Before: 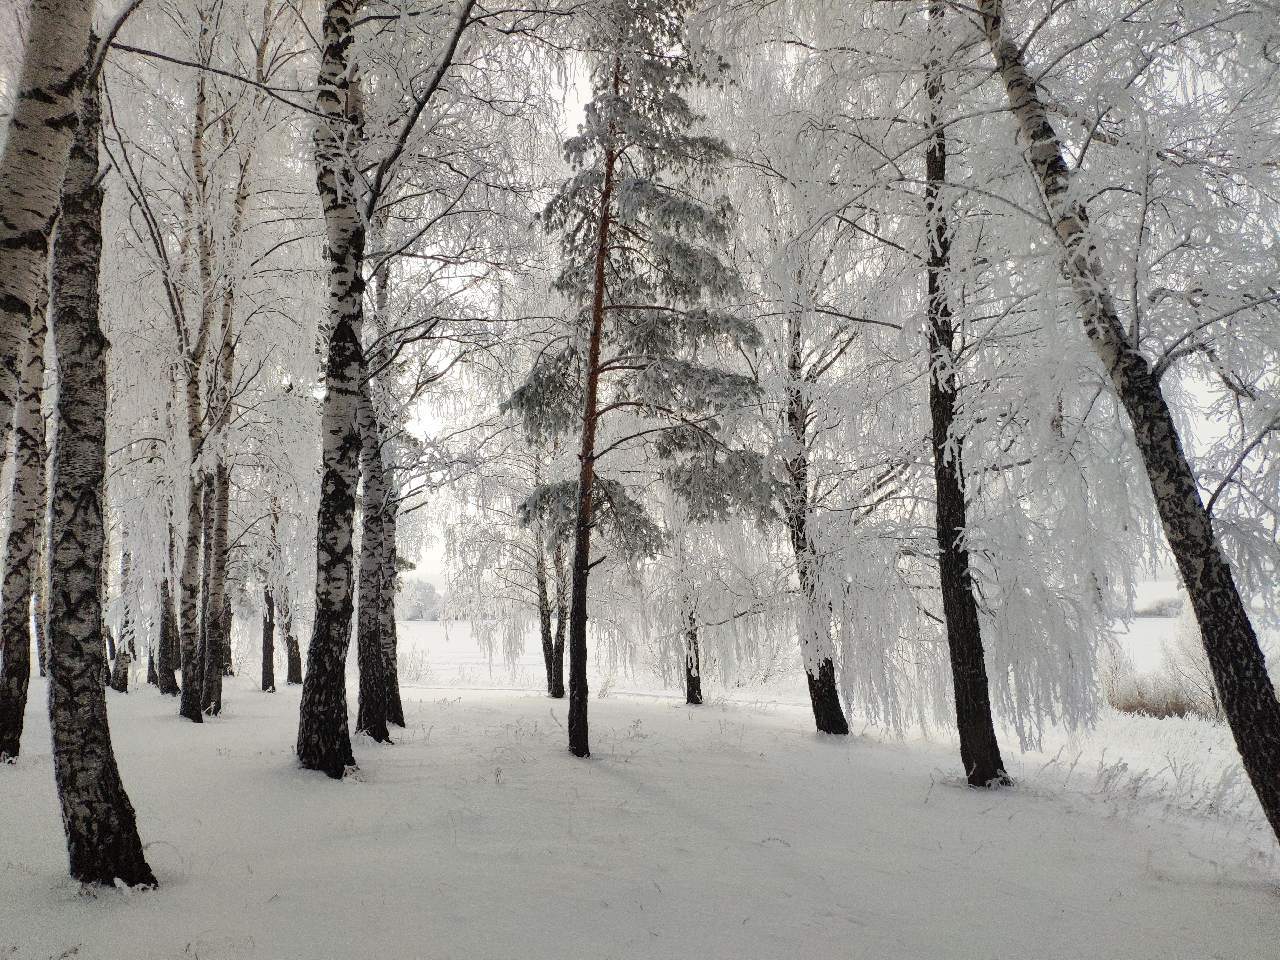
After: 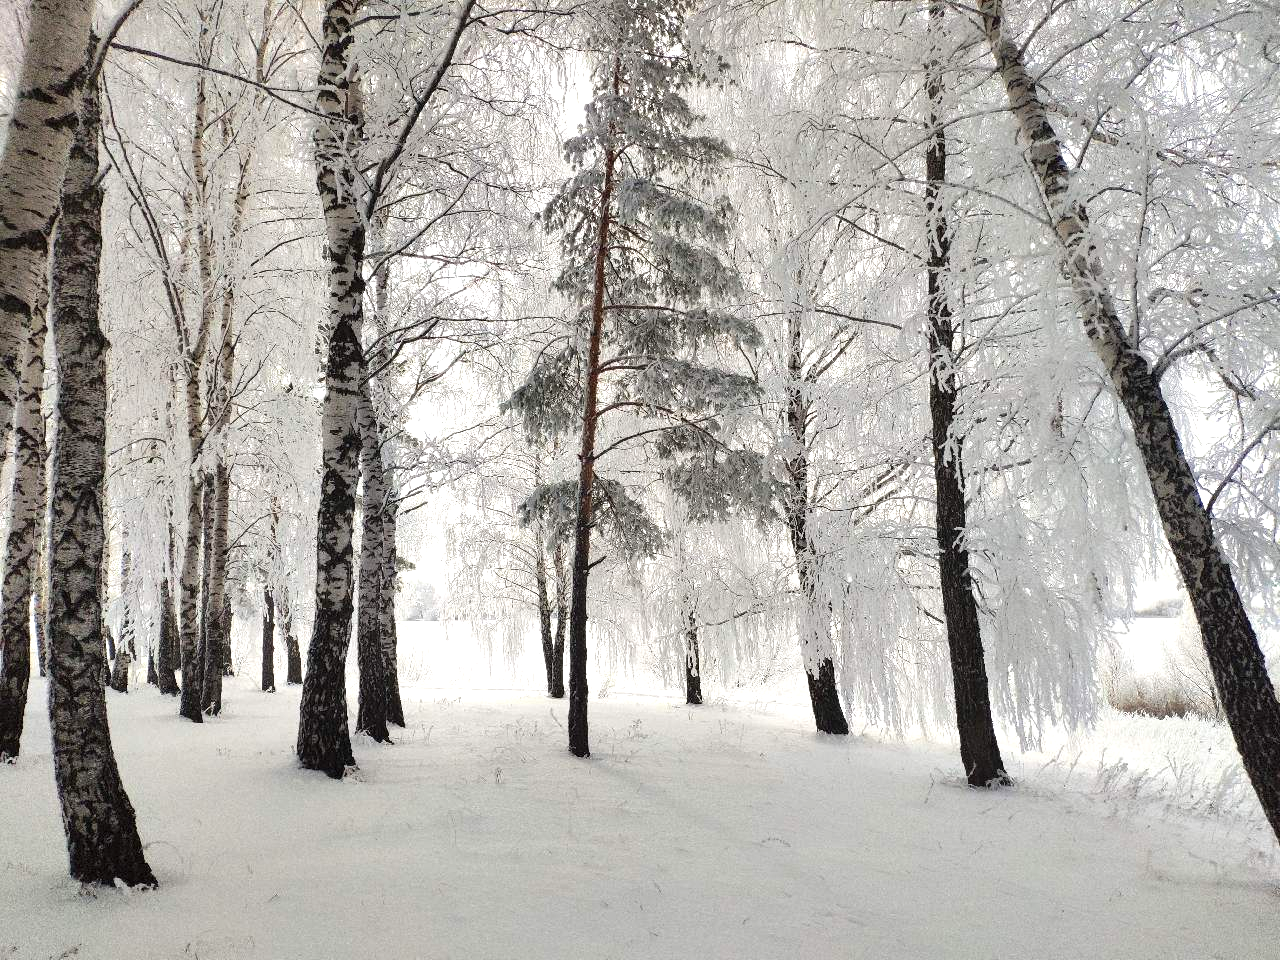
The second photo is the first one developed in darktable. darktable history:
exposure: black level correction 0, exposure 0.588 EV, compensate highlight preservation false
